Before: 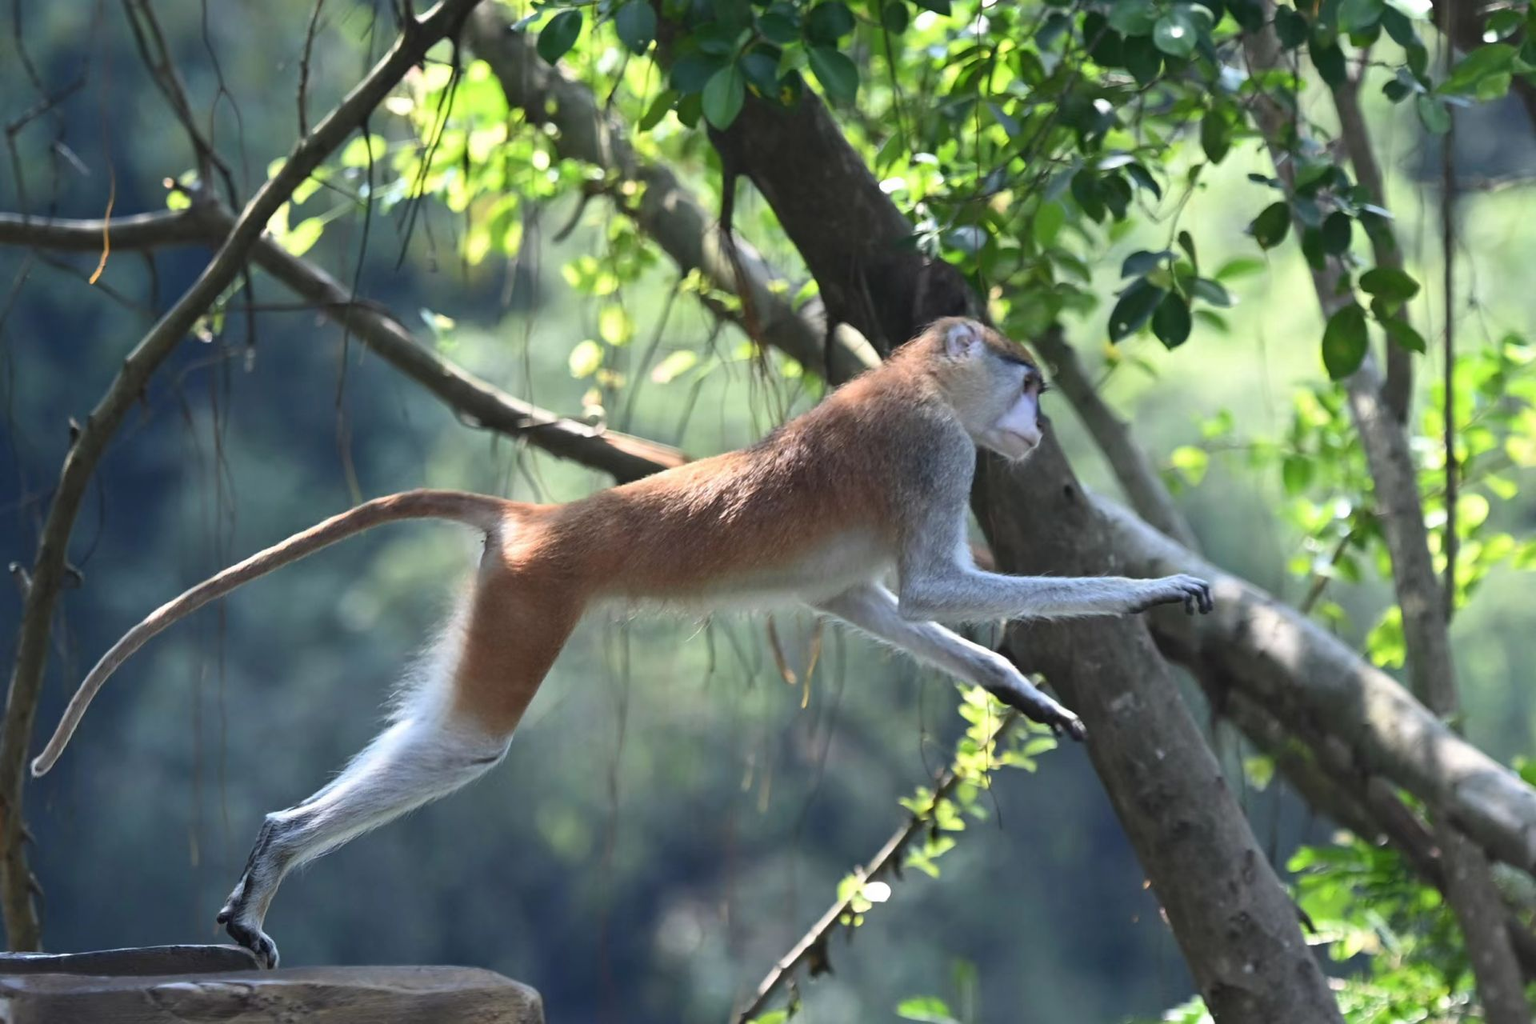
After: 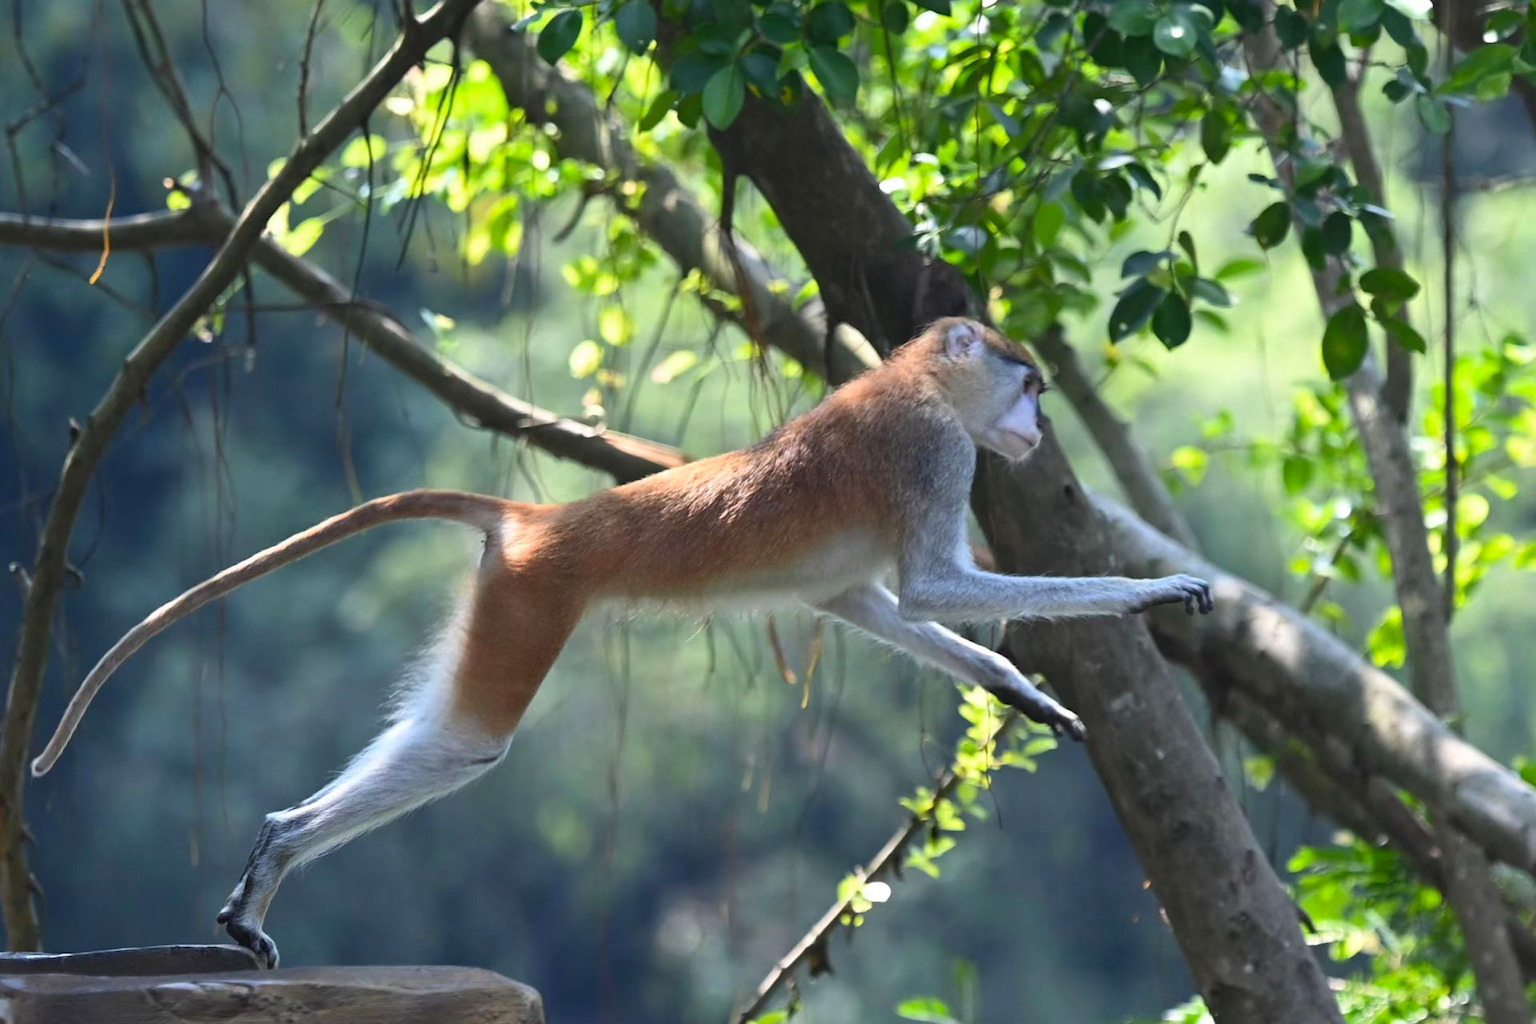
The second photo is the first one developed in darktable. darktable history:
color balance rgb: perceptual saturation grading › global saturation 19.458%
